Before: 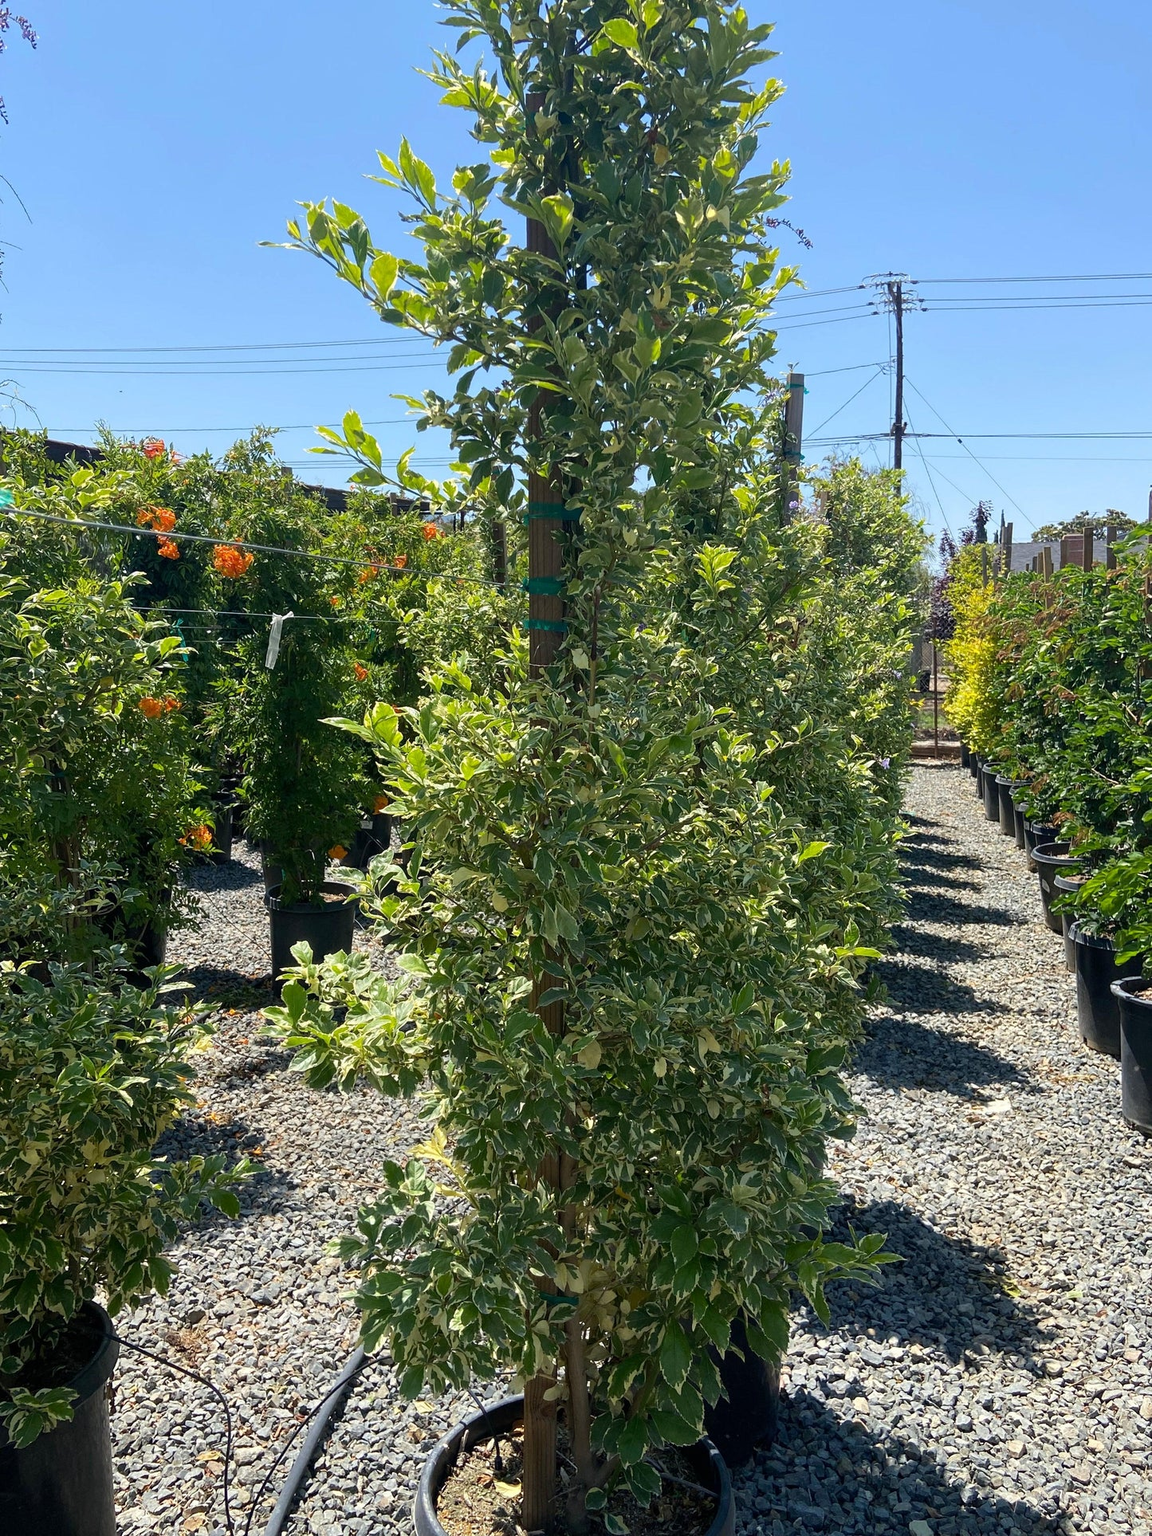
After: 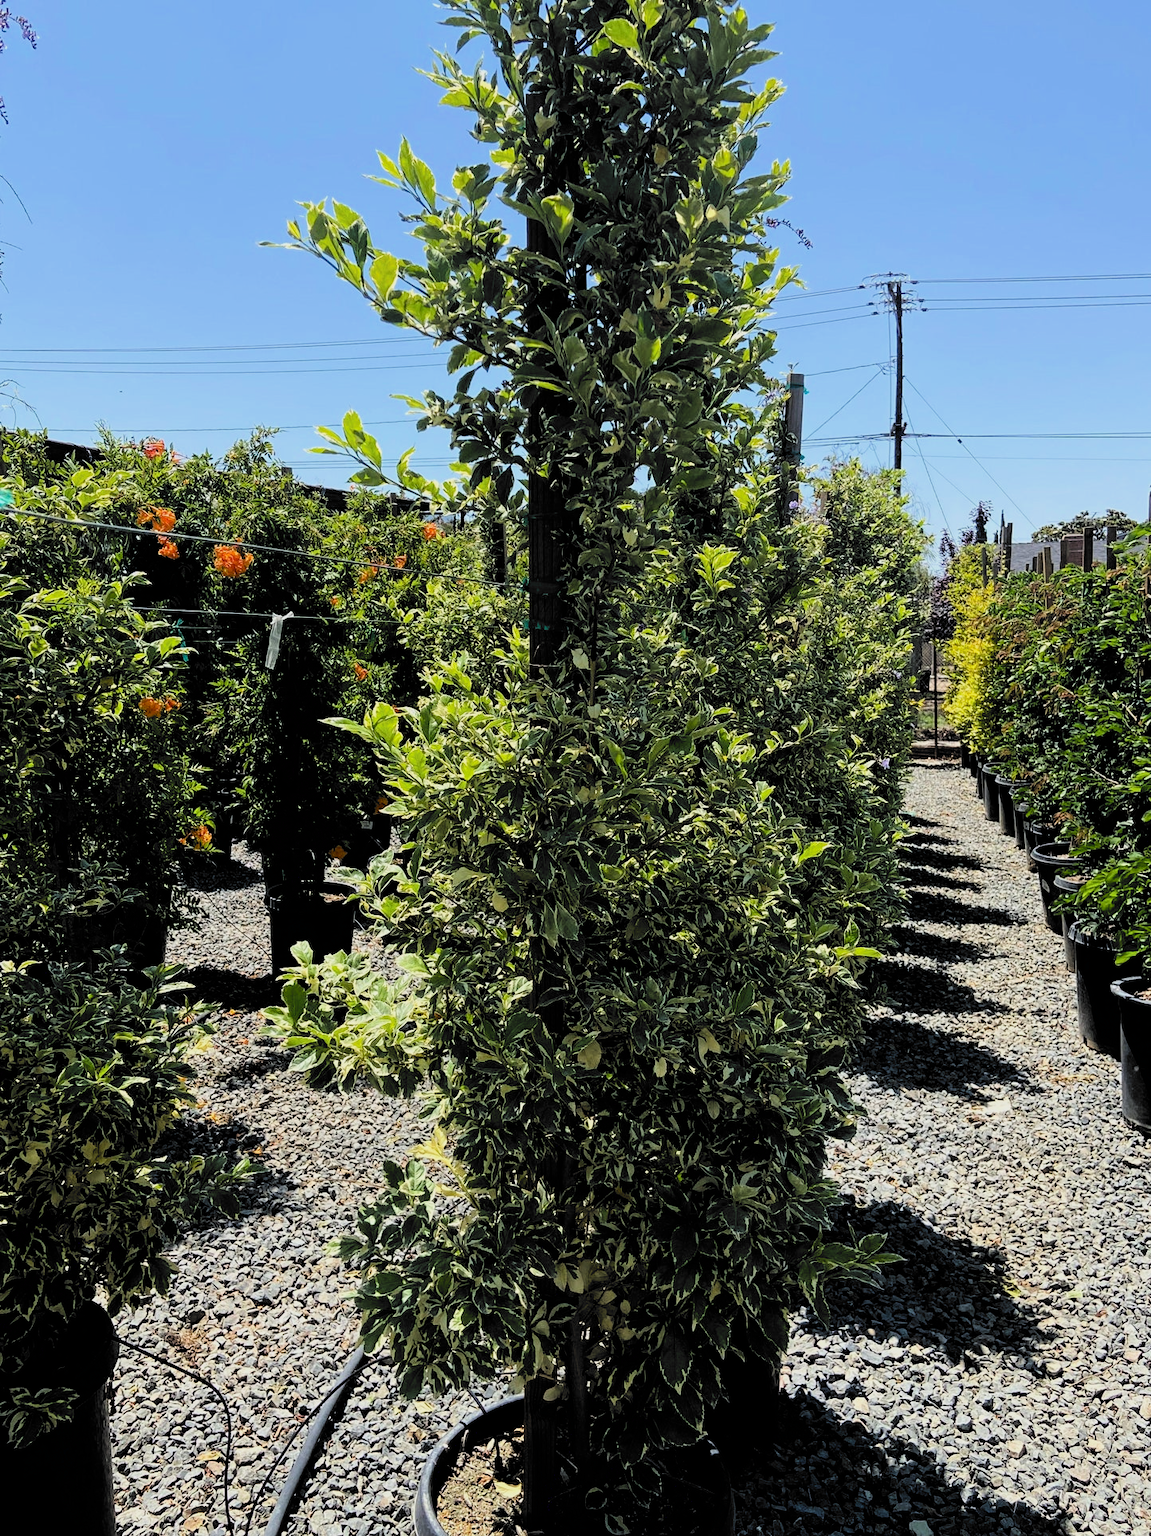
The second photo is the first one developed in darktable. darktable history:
exposure: black level correction 0.01, exposure 0.016 EV, compensate highlight preservation false
filmic rgb: black relative exposure -5.01 EV, white relative exposure 3.97 EV, hardness 2.87, contrast 1.384, highlights saturation mix -30.37%, color science v6 (2022), iterations of high-quality reconstruction 0
